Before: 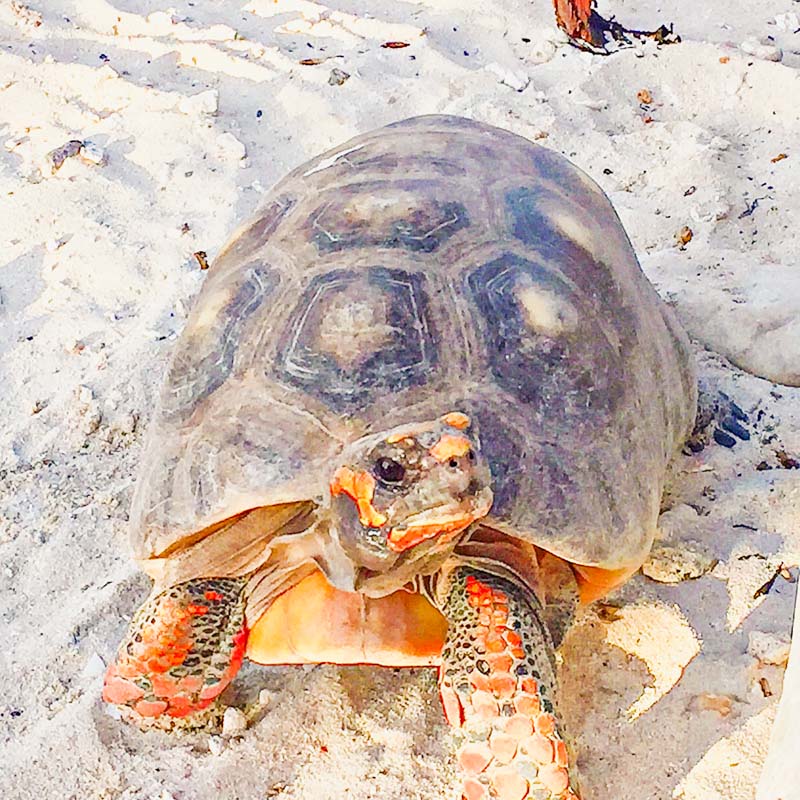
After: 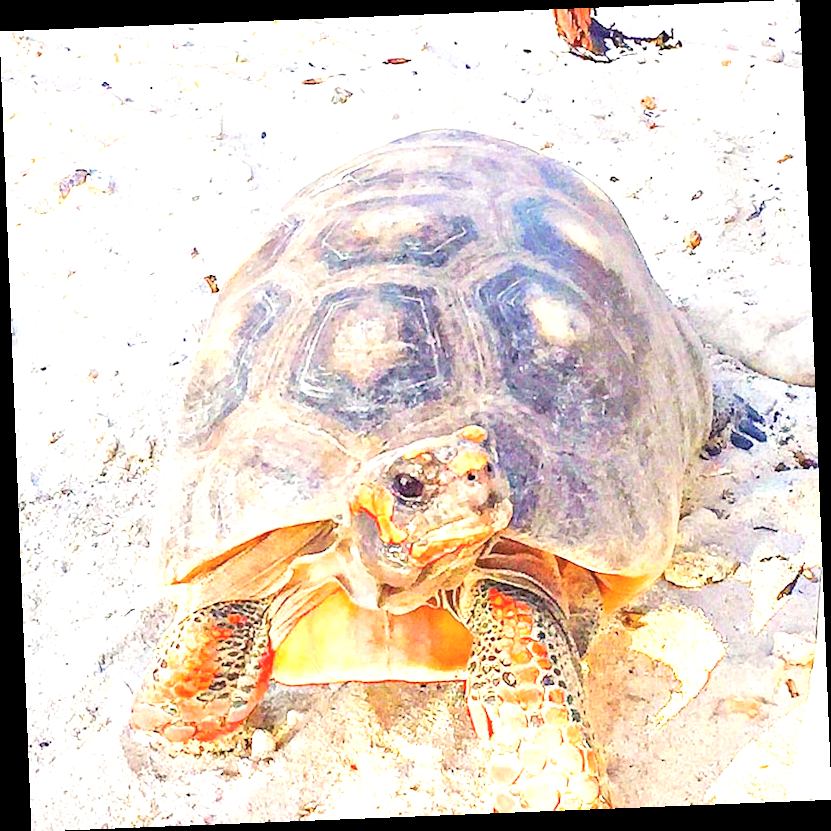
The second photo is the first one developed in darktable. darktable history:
contrast brightness saturation: brightness 0.13
exposure: exposure 0.781 EV, compensate highlight preservation false
rotate and perspective: rotation -2.29°, automatic cropping off
